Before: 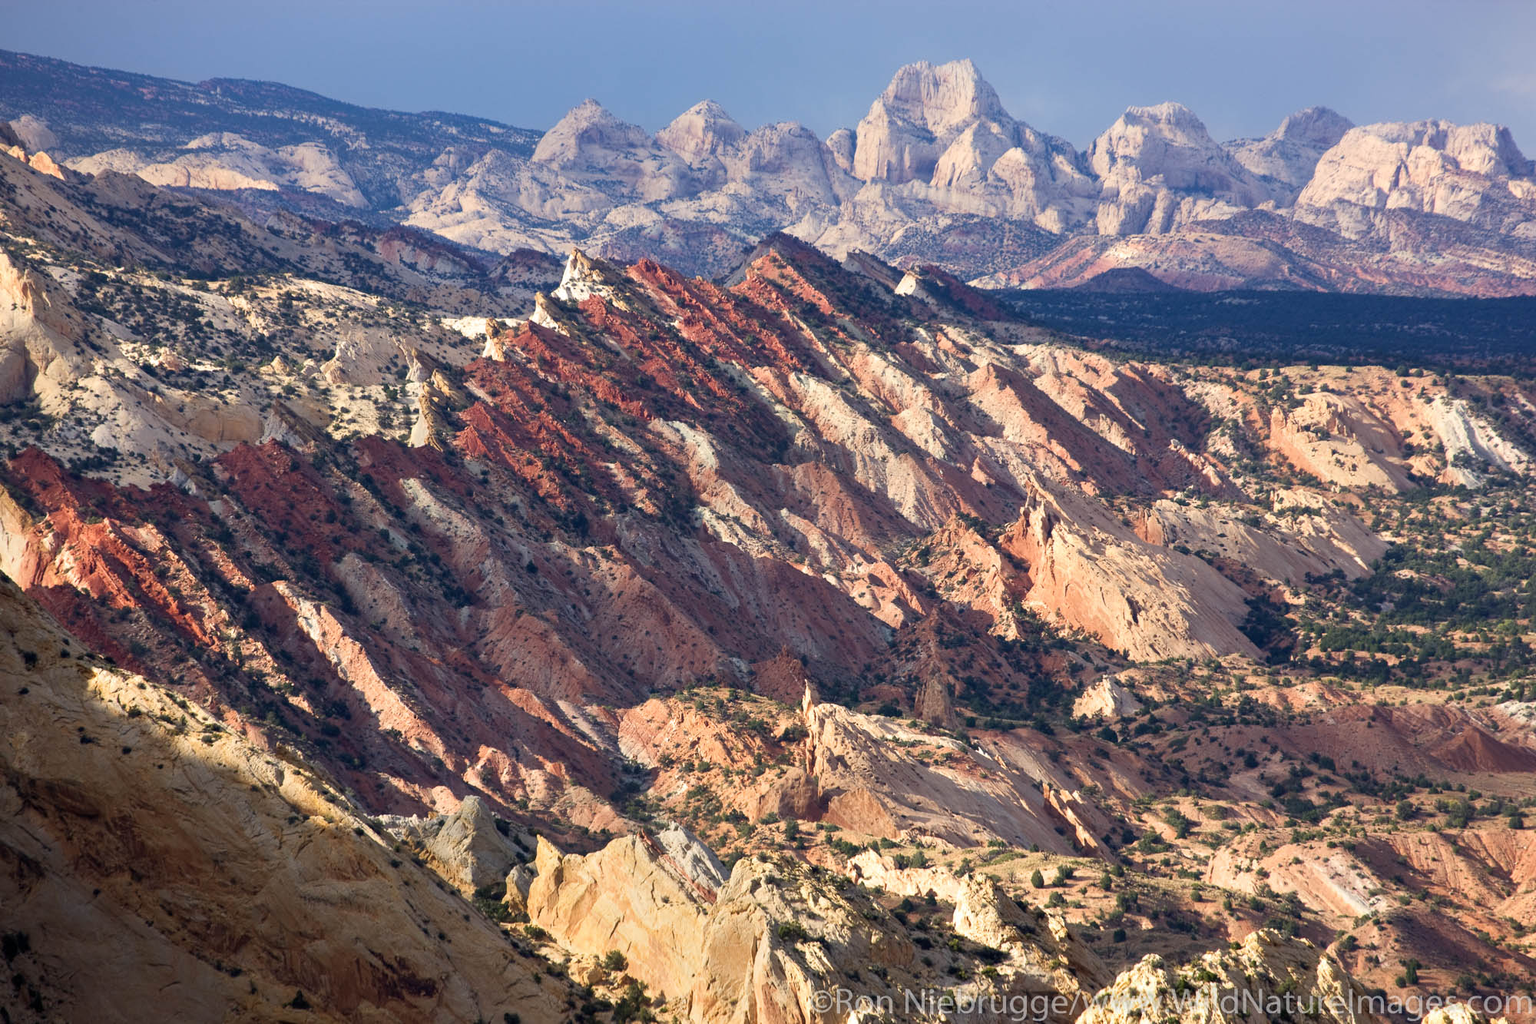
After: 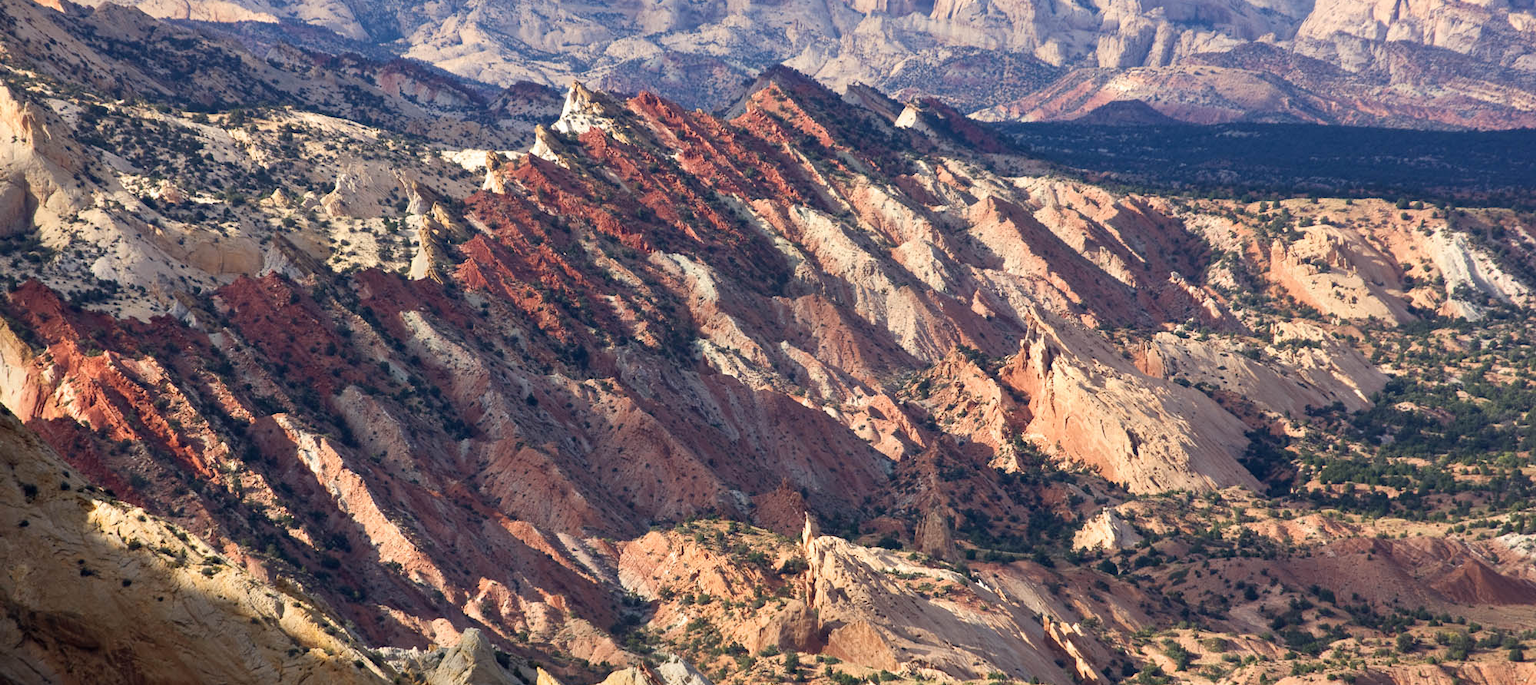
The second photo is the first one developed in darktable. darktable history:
crop: top 16.356%, bottom 16.718%
